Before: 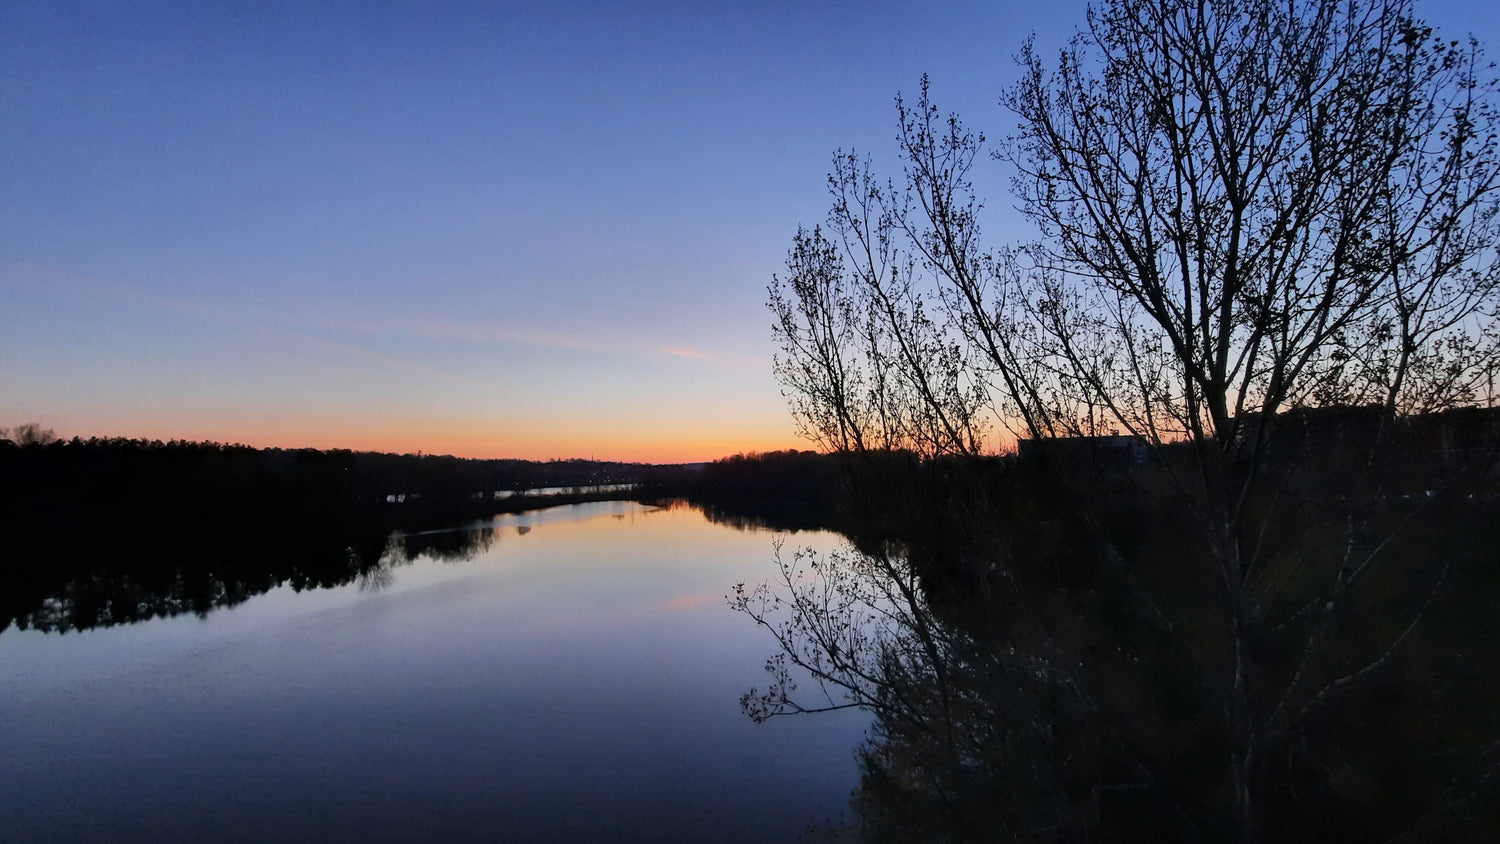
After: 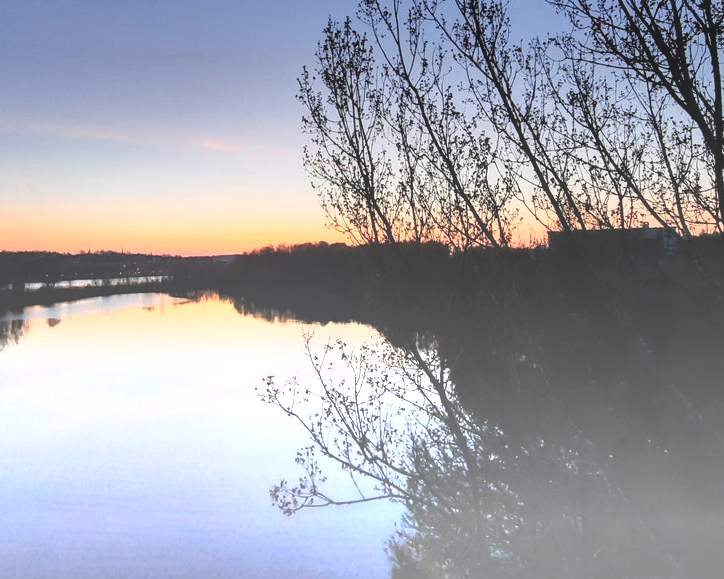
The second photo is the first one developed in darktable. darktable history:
crop: left 31.379%, top 24.658%, right 20.326%, bottom 6.628%
fill light: exposure -2 EV, width 8.6
exposure: black level correction -0.036, exposure -0.497 EV, compensate highlight preservation false
graduated density: density -3.9 EV
local contrast: on, module defaults
base curve: curves: ch0 [(0, 0) (0.666, 0.806) (1, 1)]
